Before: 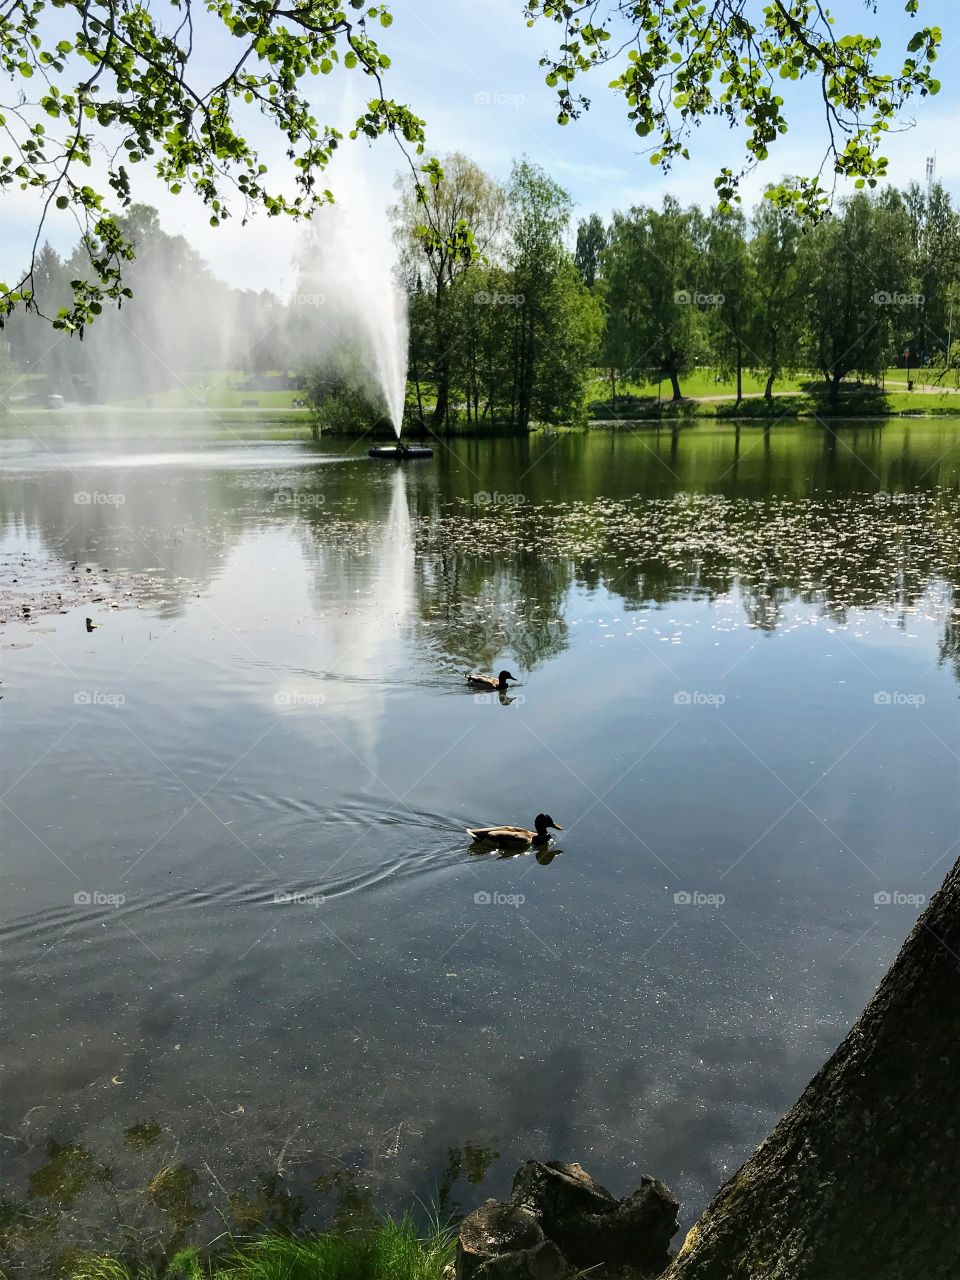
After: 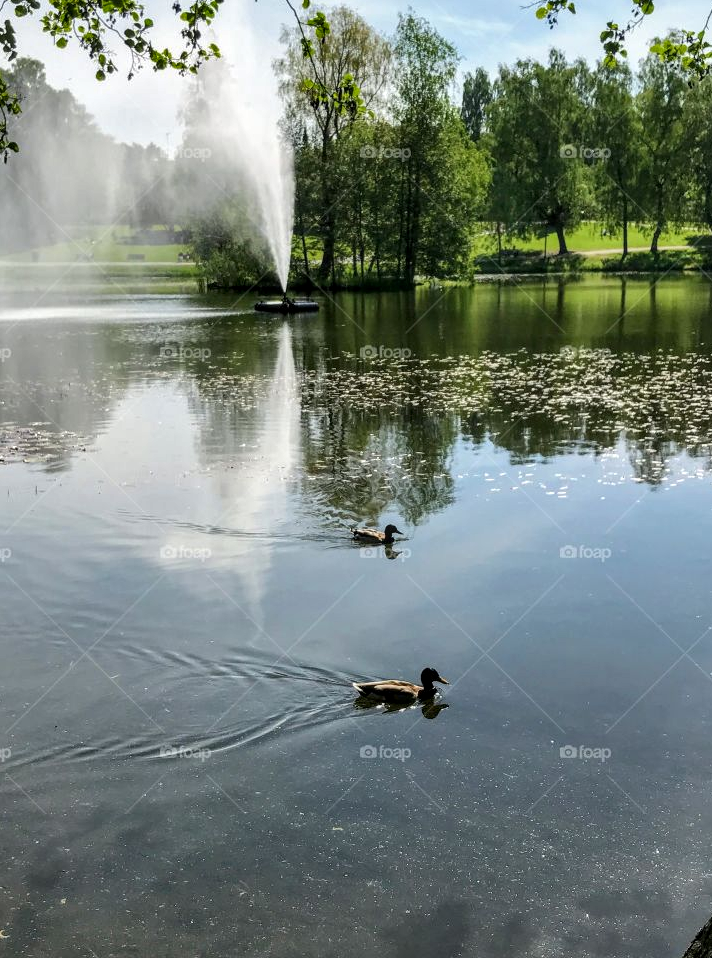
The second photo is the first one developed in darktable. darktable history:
shadows and highlights: soften with gaussian
crop and rotate: left 11.957%, top 11.416%, right 13.807%, bottom 13.711%
local contrast: on, module defaults
tone equalizer: edges refinement/feathering 500, mask exposure compensation -1.57 EV, preserve details no
